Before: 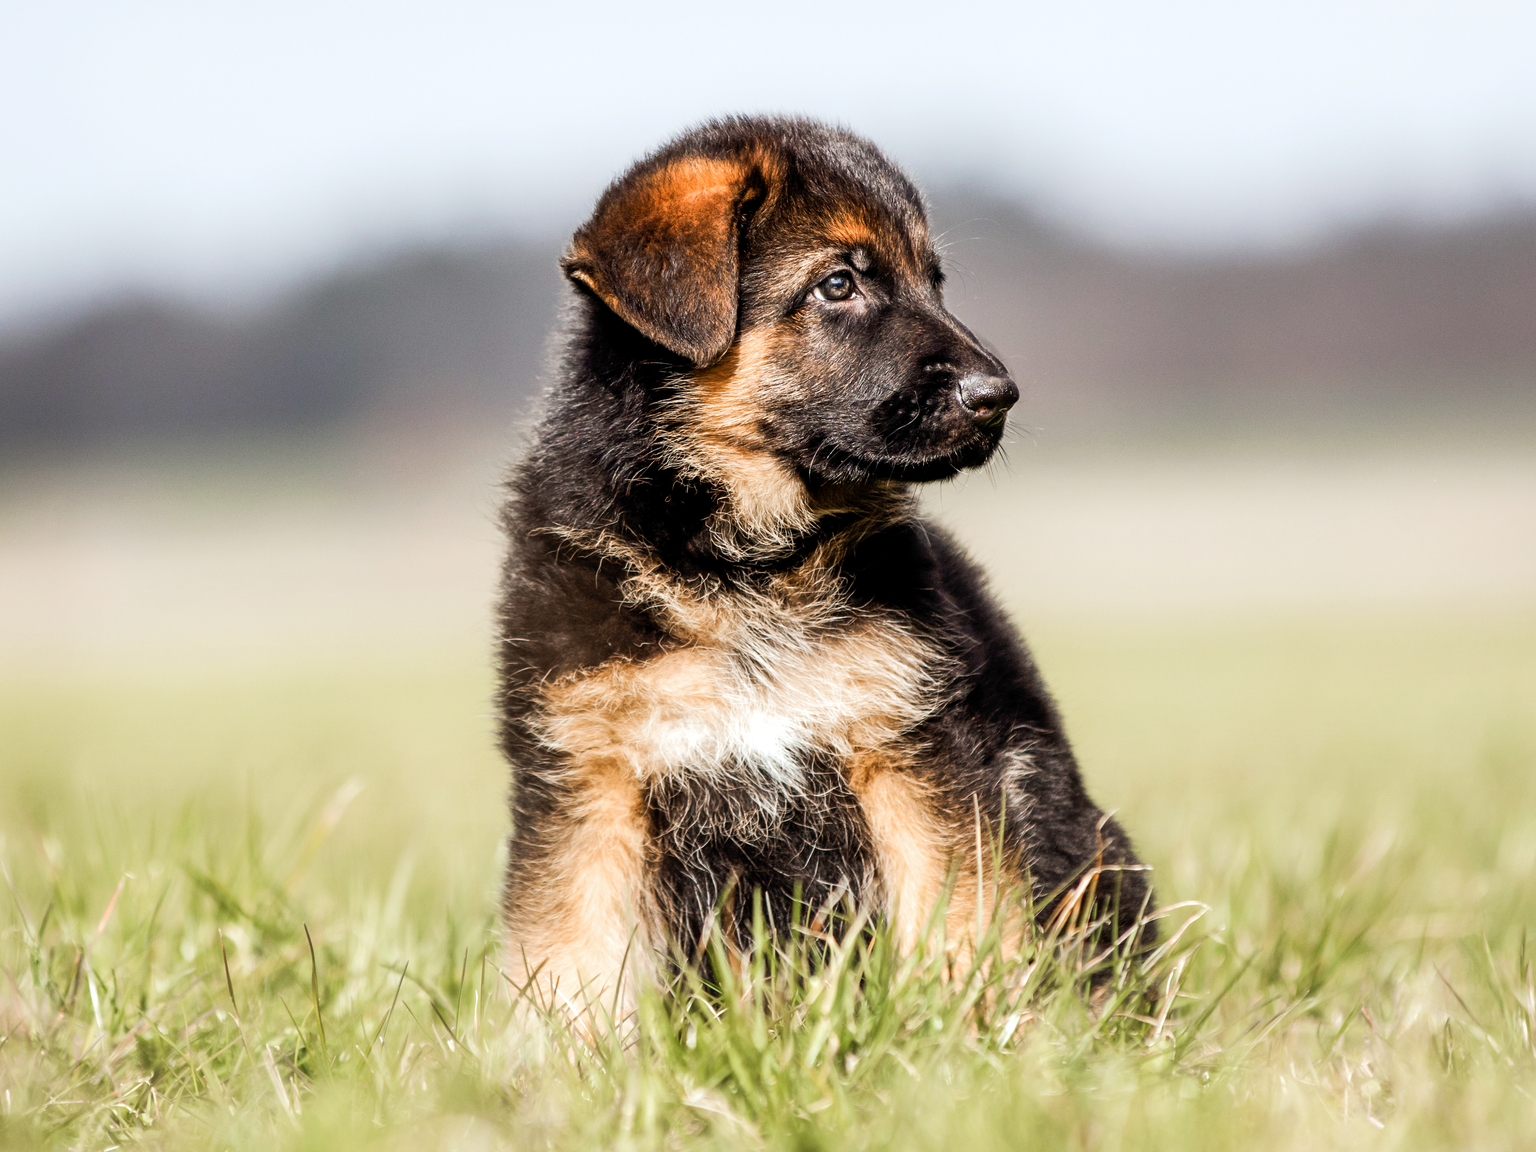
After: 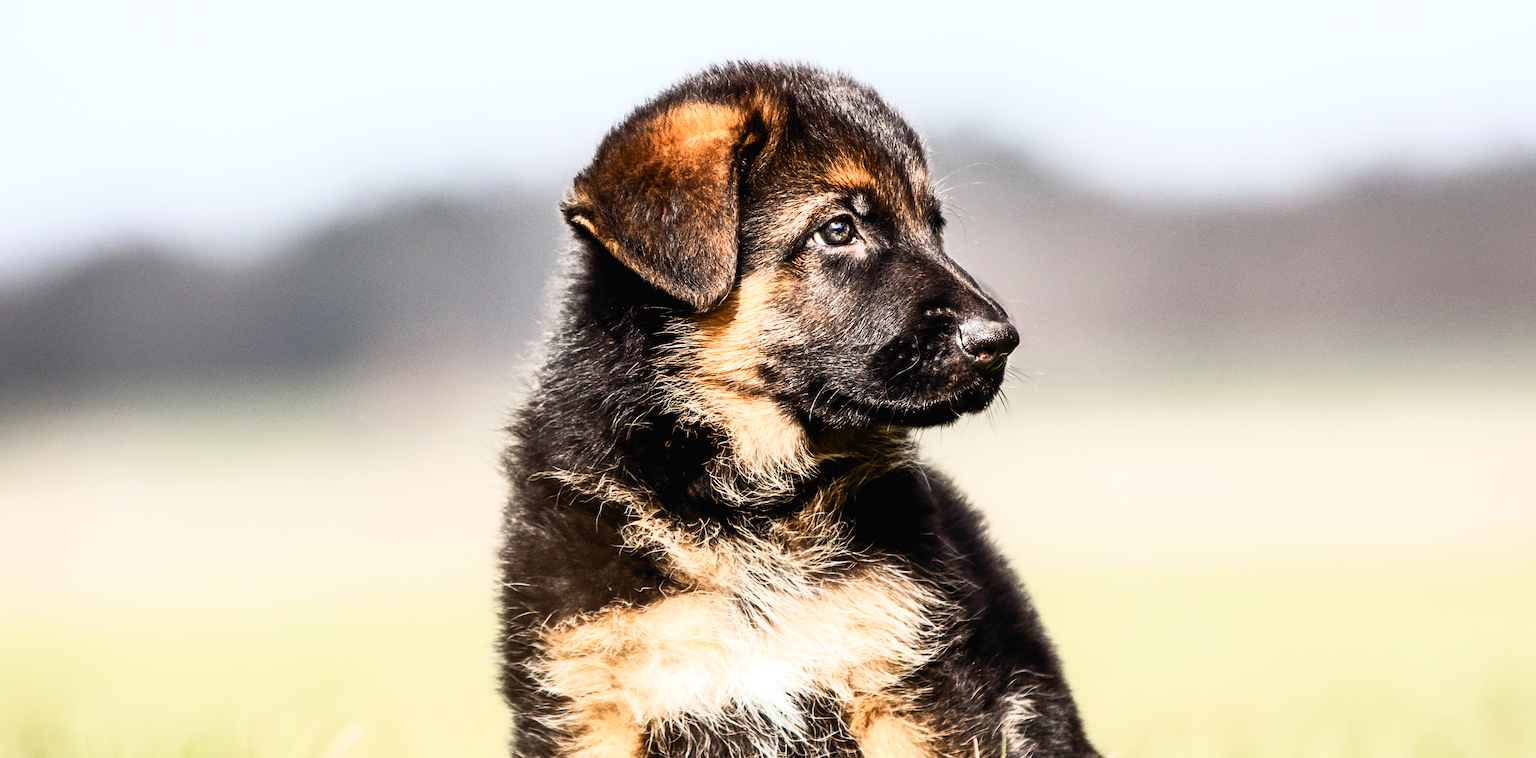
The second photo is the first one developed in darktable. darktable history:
crop and rotate: top 4.842%, bottom 29.324%
tone curve: curves: ch0 [(0, 0.013) (0.198, 0.175) (0.512, 0.582) (0.625, 0.754) (0.81, 0.934) (1, 1)], color space Lab, independent channels, preserve colors none
